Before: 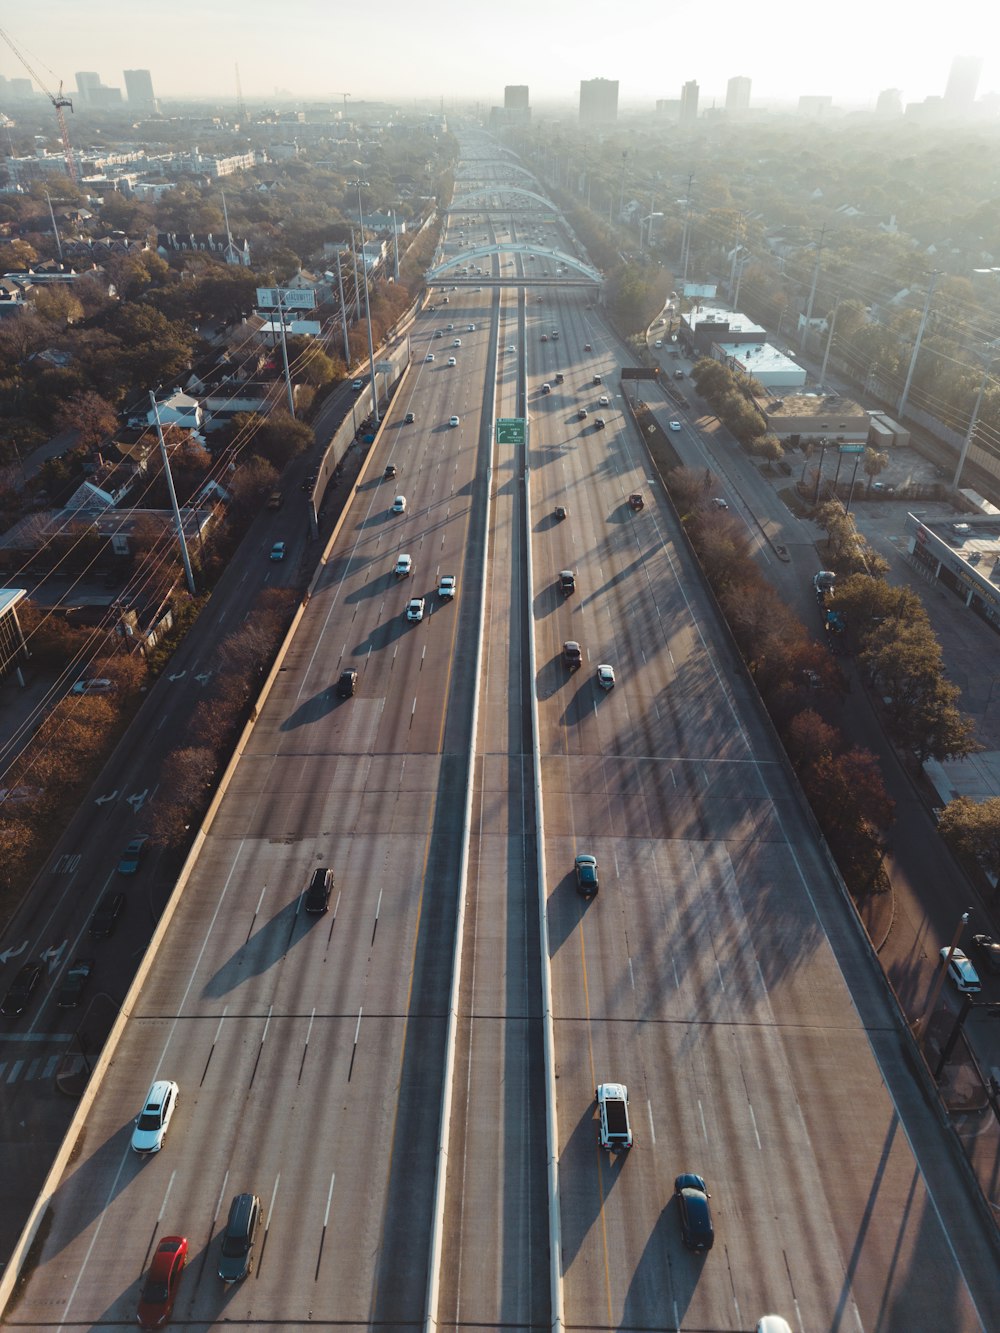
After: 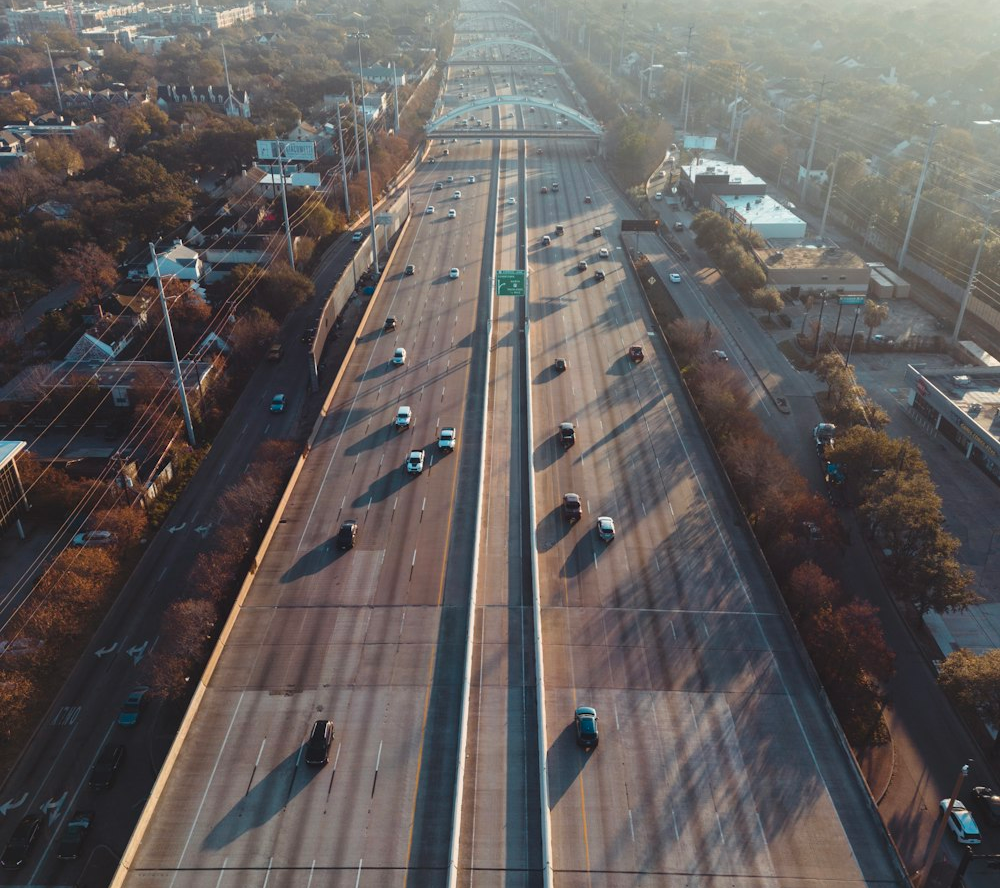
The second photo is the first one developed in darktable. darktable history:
crop: top 11.157%, bottom 22.176%
